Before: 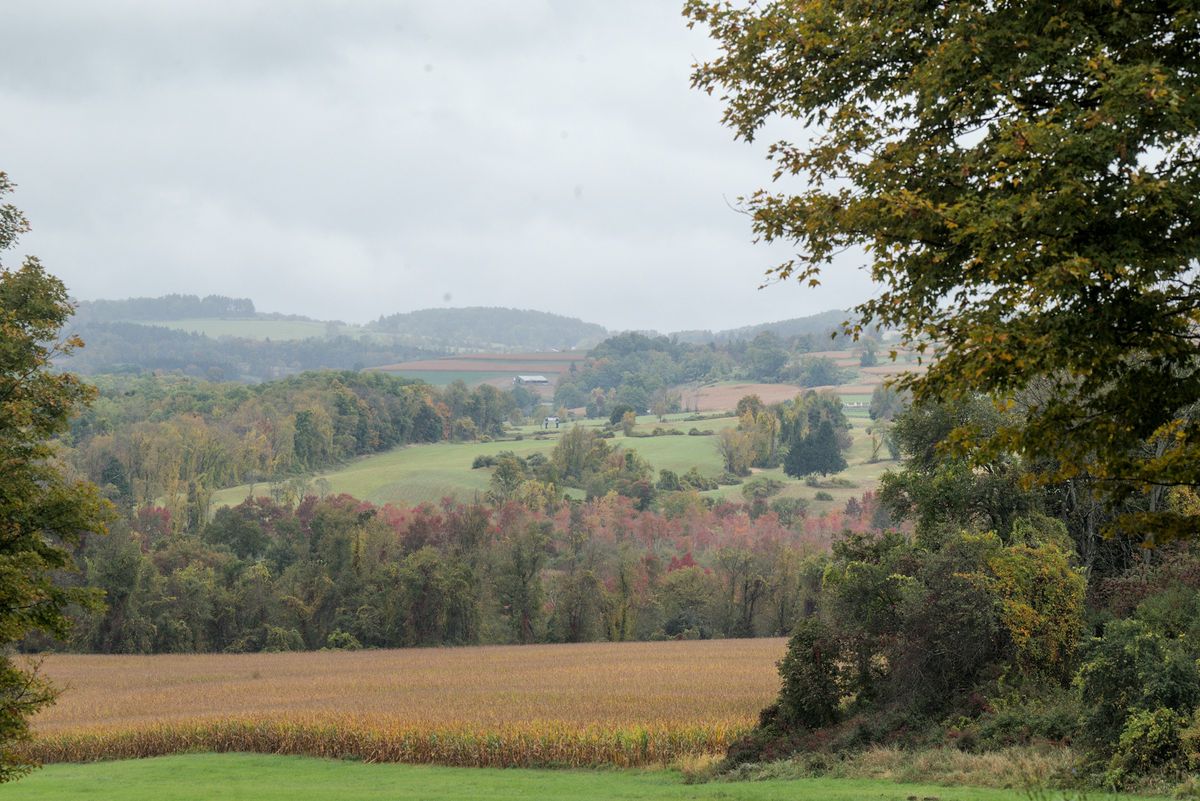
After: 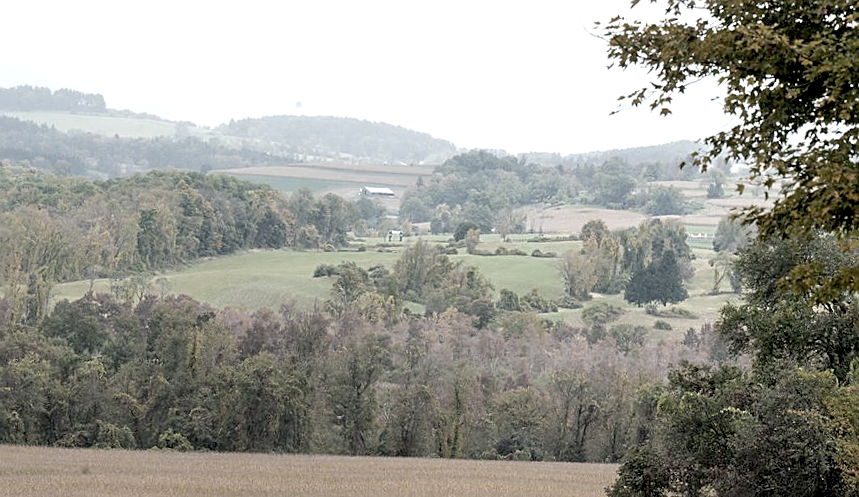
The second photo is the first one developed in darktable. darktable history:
exposure: black level correction 0.012, exposure 0.7 EV, compensate exposure bias true, compensate highlight preservation false
sharpen: on, module defaults
color zones: curves: ch0 [(0, 0.487) (0.241, 0.395) (0.434, 0.373) (0.658, 0.412) (0.838, 0.487)]; ch1 [(0, 0) (0.053, 0.053) (0.211, 0.202) (0.579, 0.259) (0.781, 0.241)]
crop and rotate: angle -3.37°, left 9.79%, top 20.73%, right 12.42%, bottom 11.82%
